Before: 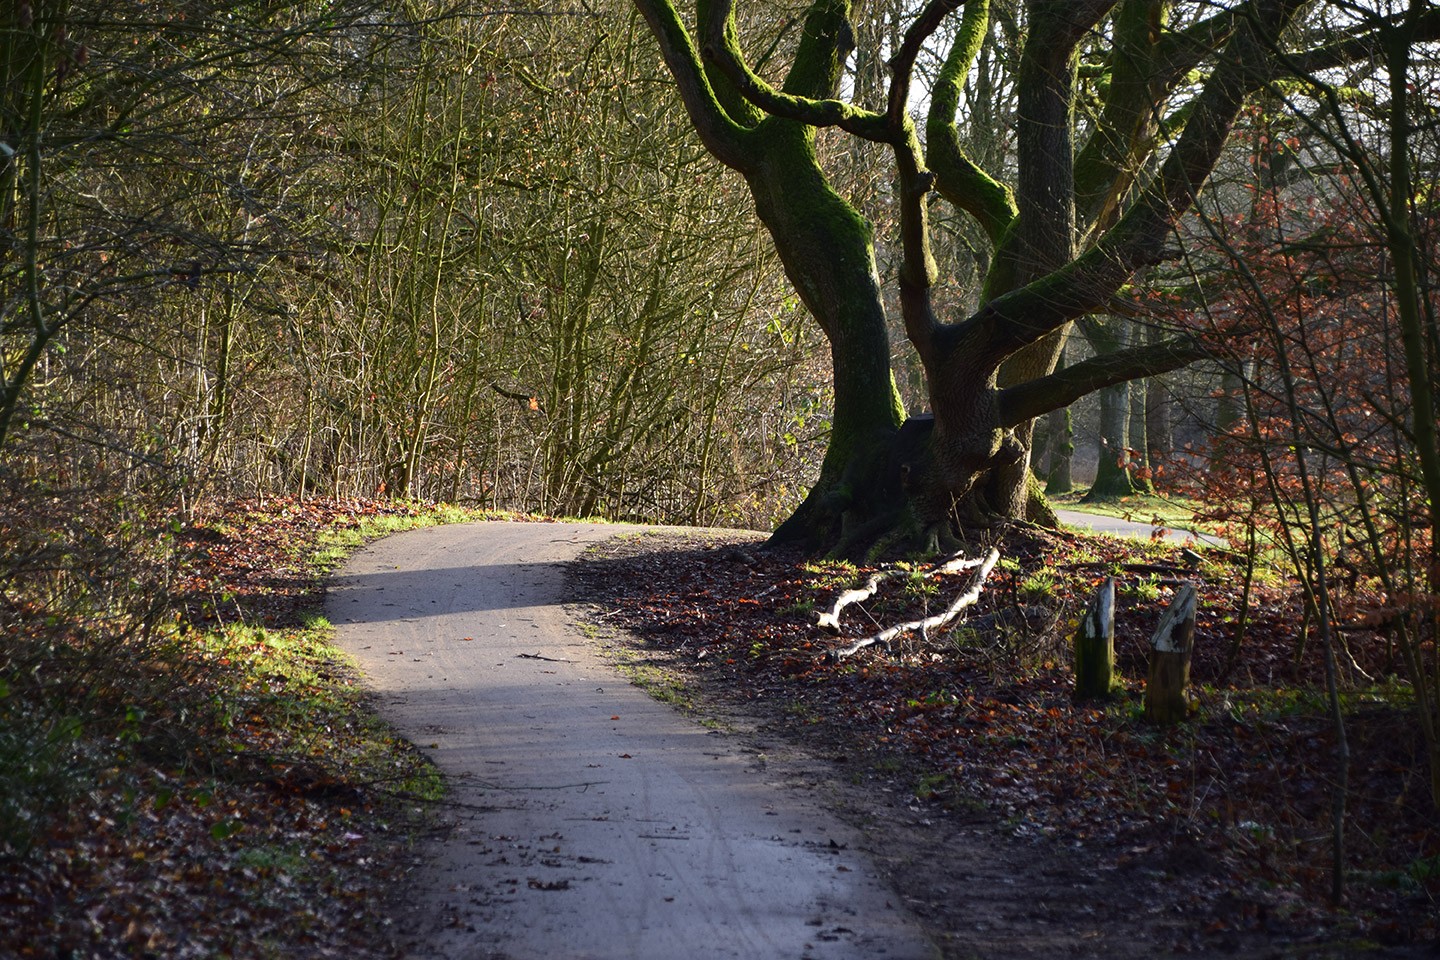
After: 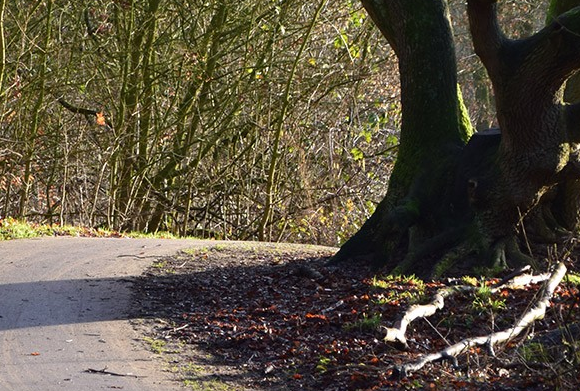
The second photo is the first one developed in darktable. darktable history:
crop: left 30.09%, top 29.753%, right 29.623%, bottom 29.455%
